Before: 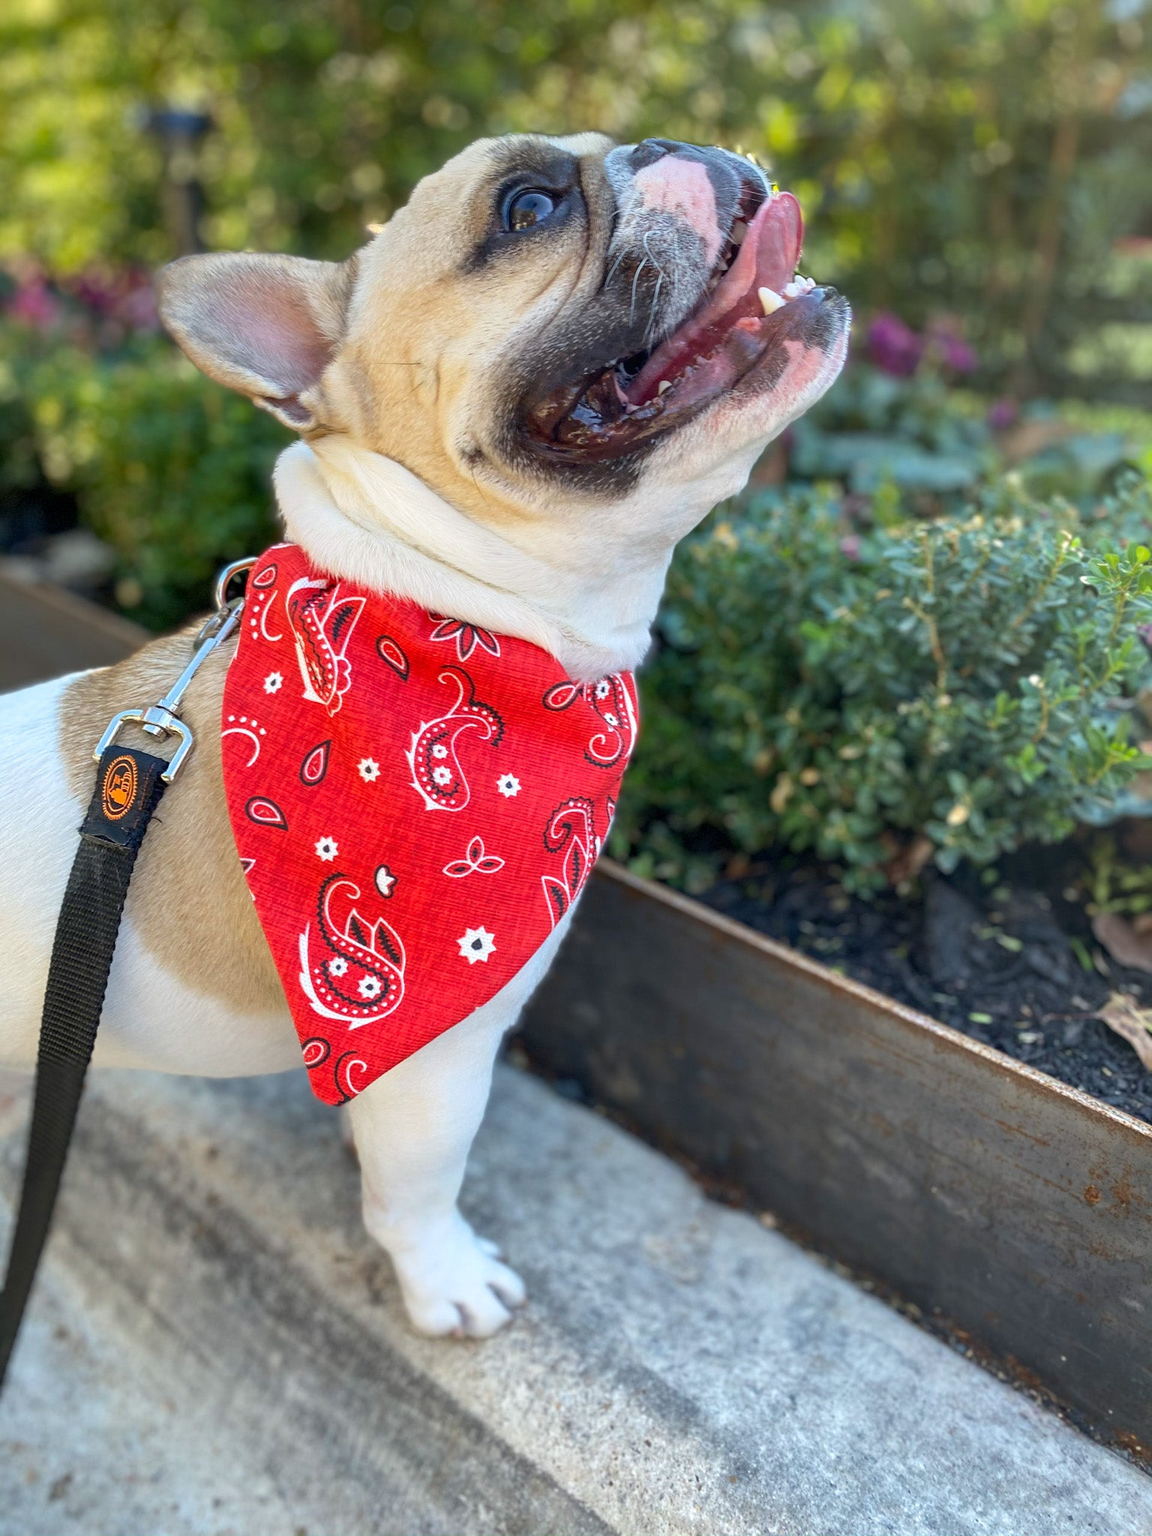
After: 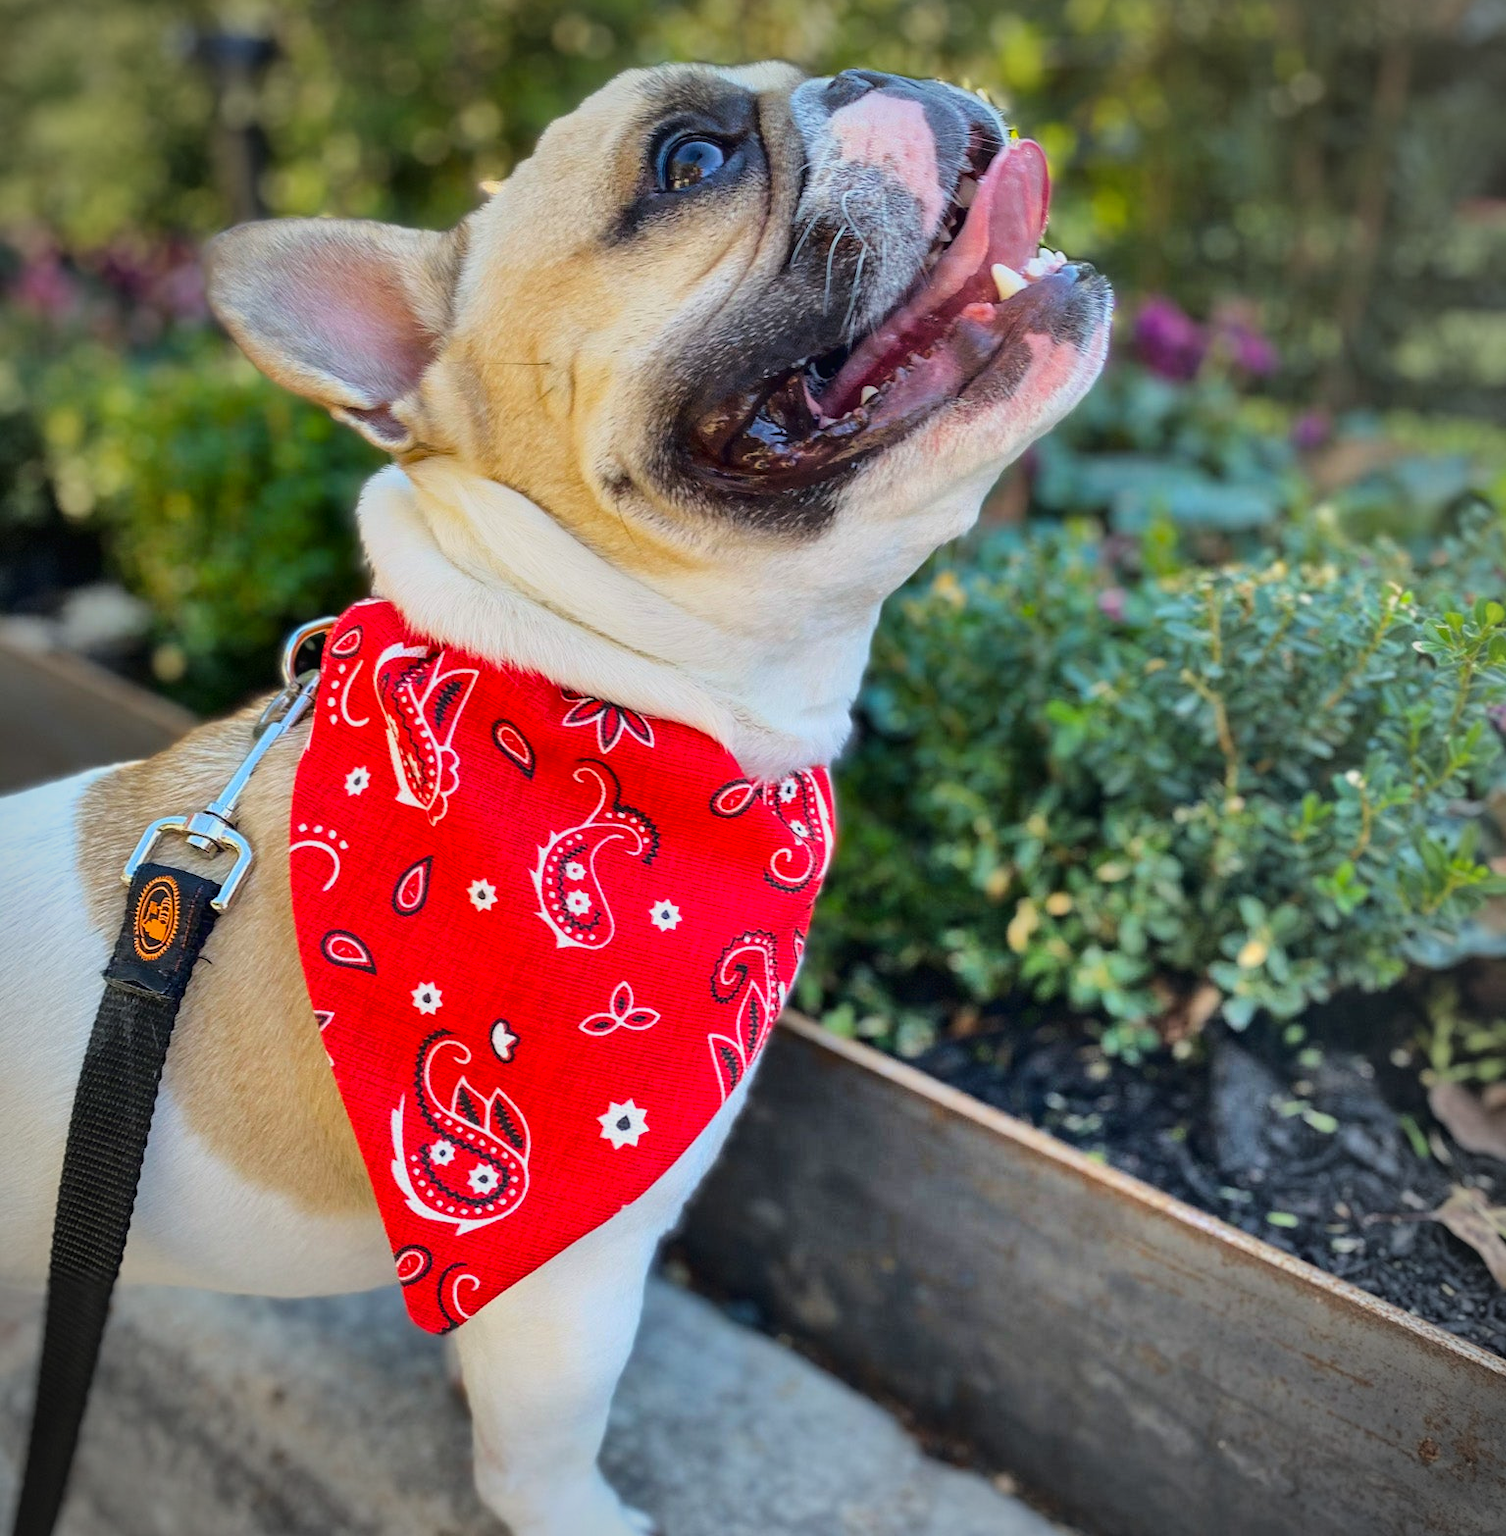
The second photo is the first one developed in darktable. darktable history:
shadows and highlights: shadows 76.48, highlights -60.68, soften with gaussian
color balance rgb: perceptual saturation grading › global saturation 25.758%
vignetting: on, module defaults
crop: top 5.606%, bottom 17.908%
tone curve: curves: ch0 [(0, 0.009) (0.105, 0.069) (0.195, 0.154) (0.289, 0.278) (0.384, 0.391) (0.513, 0.53) (0.66, 0.667) (0.895, 0.863) (1, 0.919)]; ch1 [(0, 0) (0.161, 0.092) (0.35, 0.33) (0.403, 0.395) (0.456, 0.469) (0.502, 0.499) (0.519, 0.514) (0.576, 0.587) (0.642, 0.645) (0.701, 0.742) (1, 0.942)]; ch2 [(0, 0) (0.371, 0.362) (0.437, 0.437) (0.501, 0.5) (0.53, 0.528) (0.569, 0.551) (0.619, 0.58) (0.883, 0.752) (1, 0.929)], color space Lab, linked channels, preserve colors none
tone equalizer: edges refinement/feathering 500, mask exposure compensation -1.57 EV, preserve details no
